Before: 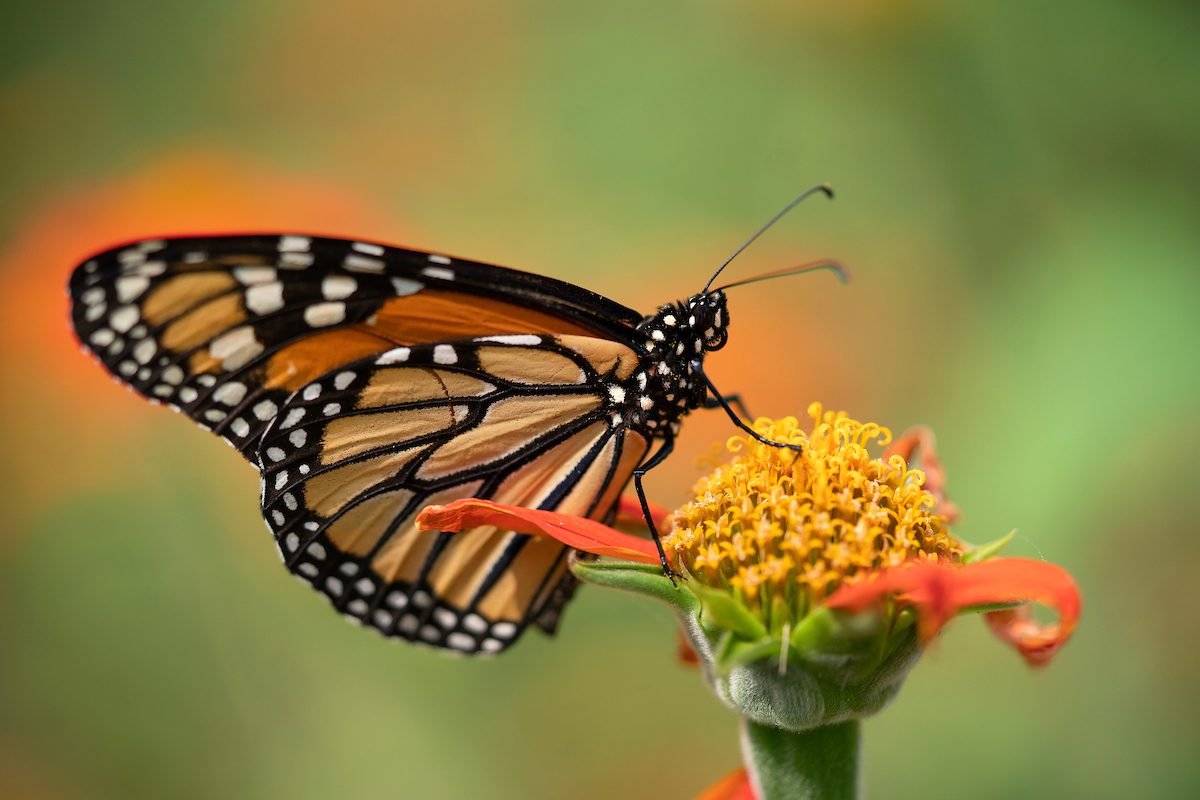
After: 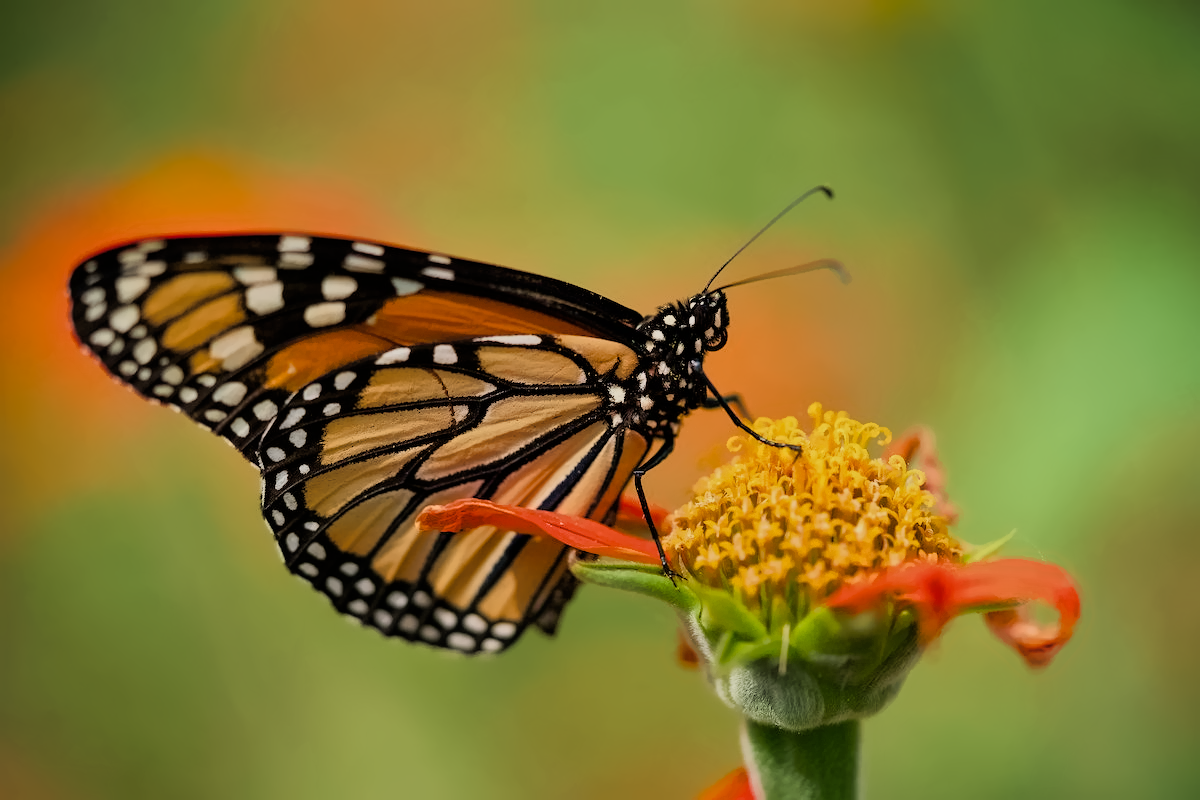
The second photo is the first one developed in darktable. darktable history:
chromatic aberrations: on, module defaults
filmic rgb: hardness 4.17
denoise (profiled): patch size 2, preserve shadows 1.02, bias correction -0.395, scattering 0.3, a [0, 0, 0]
color balance rgb: shadows fall-off 101%, linear chroma grading › mid-tones 7.63%, perceptual saturation grading › mid-tones 11.68%, mask middle-gray fulcrum 22.45%, global vibrance 10.11%, saturation formula JzAzBz (2021)
velvia: on, module defaults
